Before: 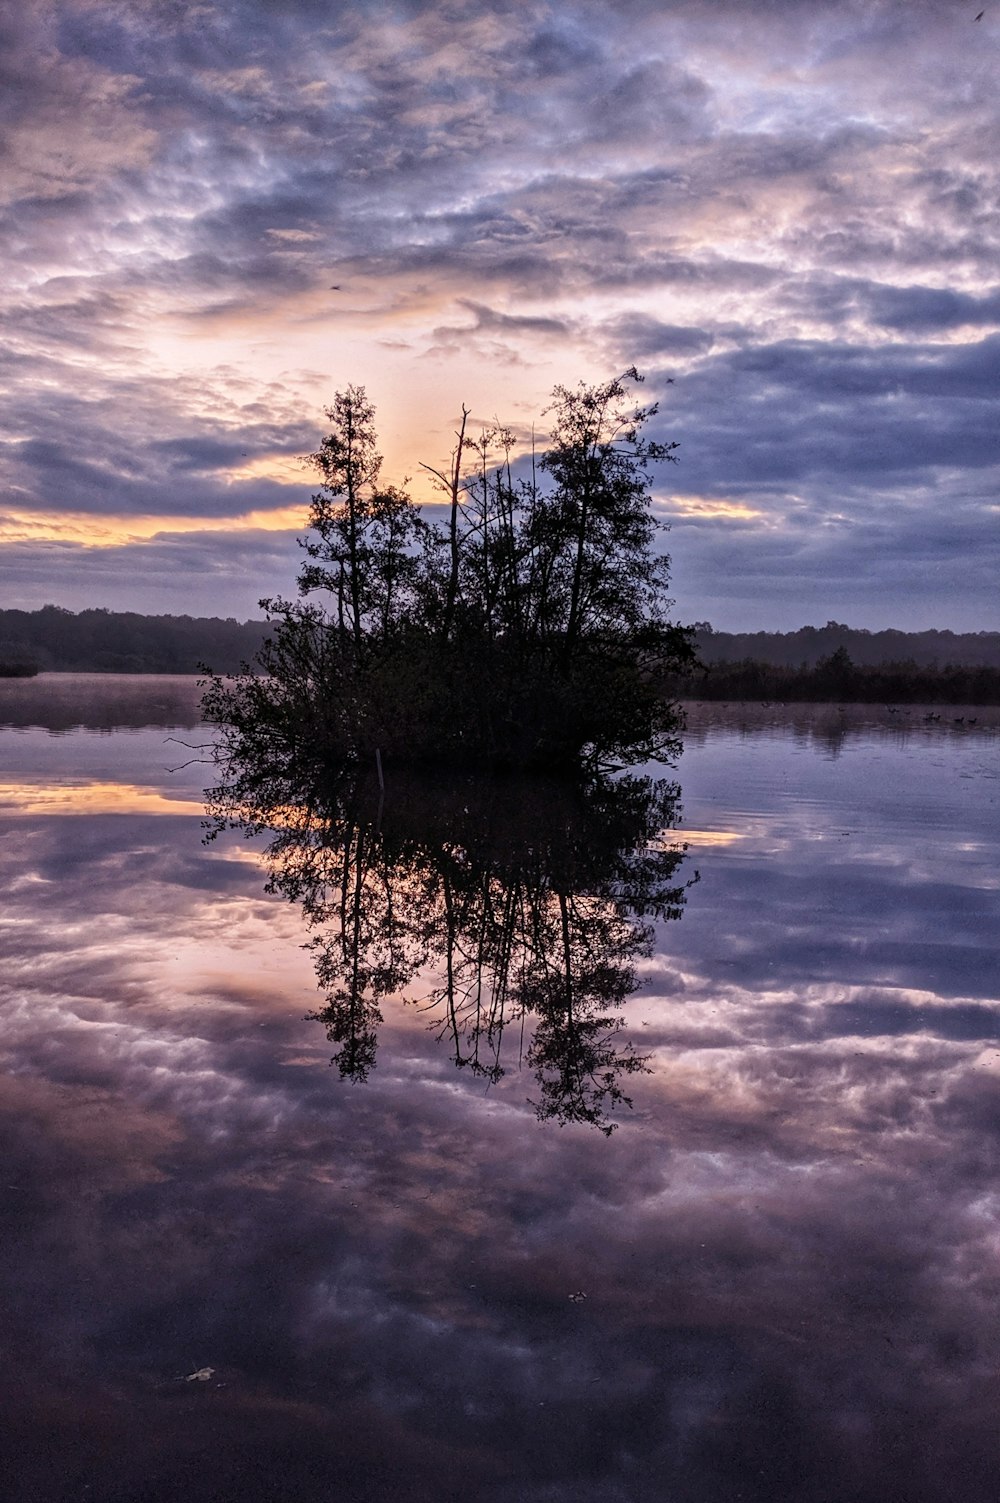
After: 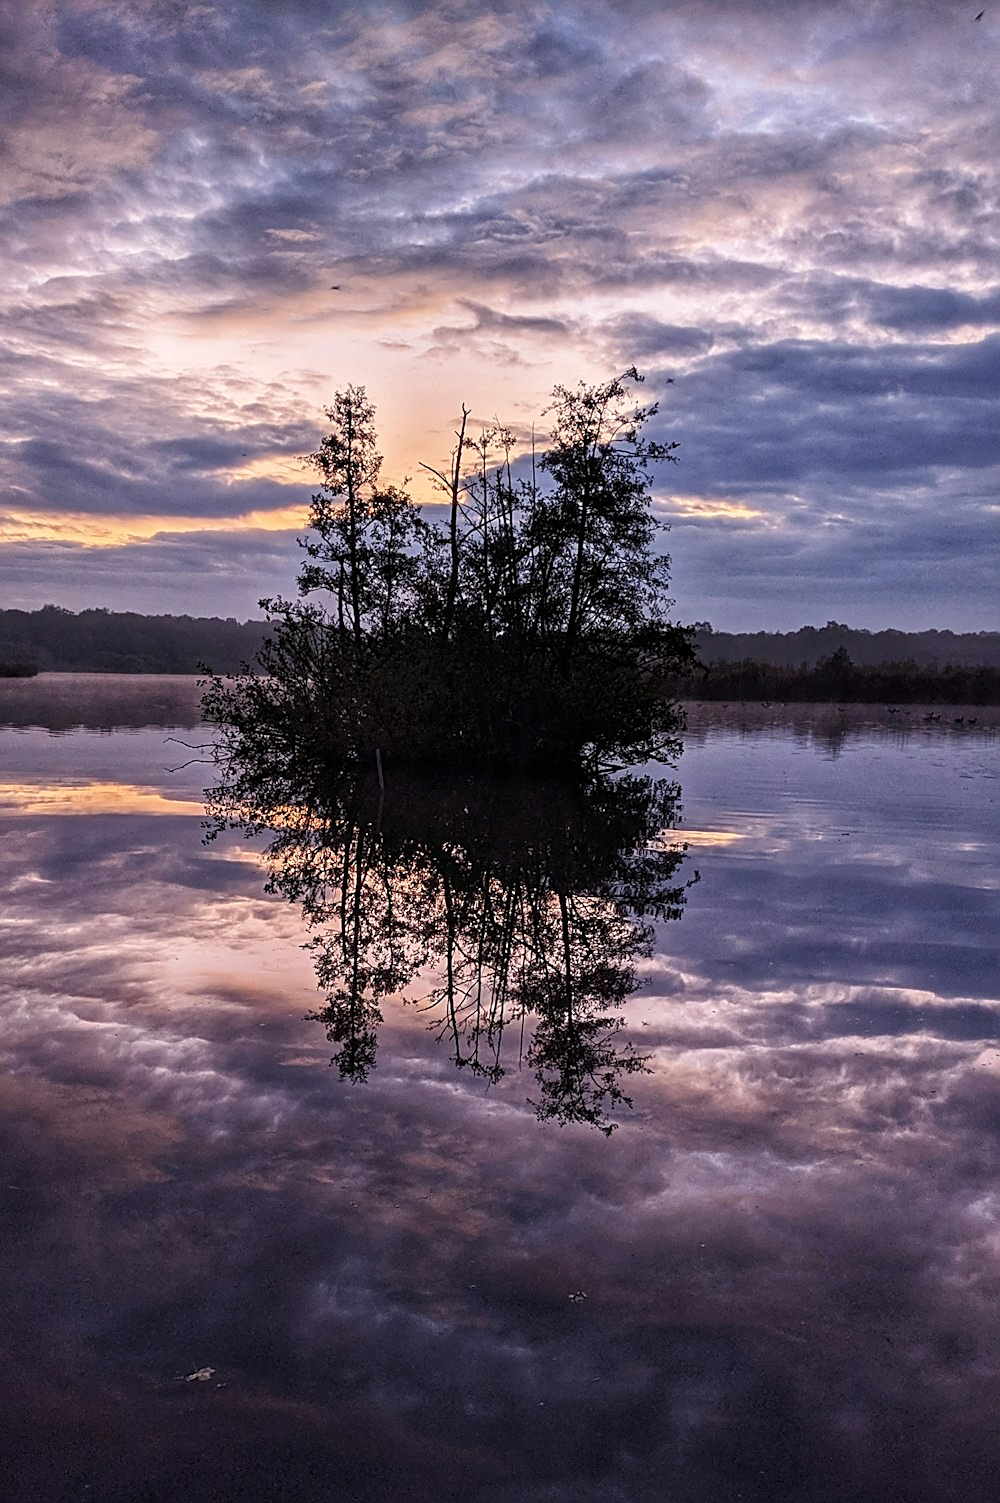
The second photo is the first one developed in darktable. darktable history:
sharpen: on, module defaults
color balance: on, module defaults
